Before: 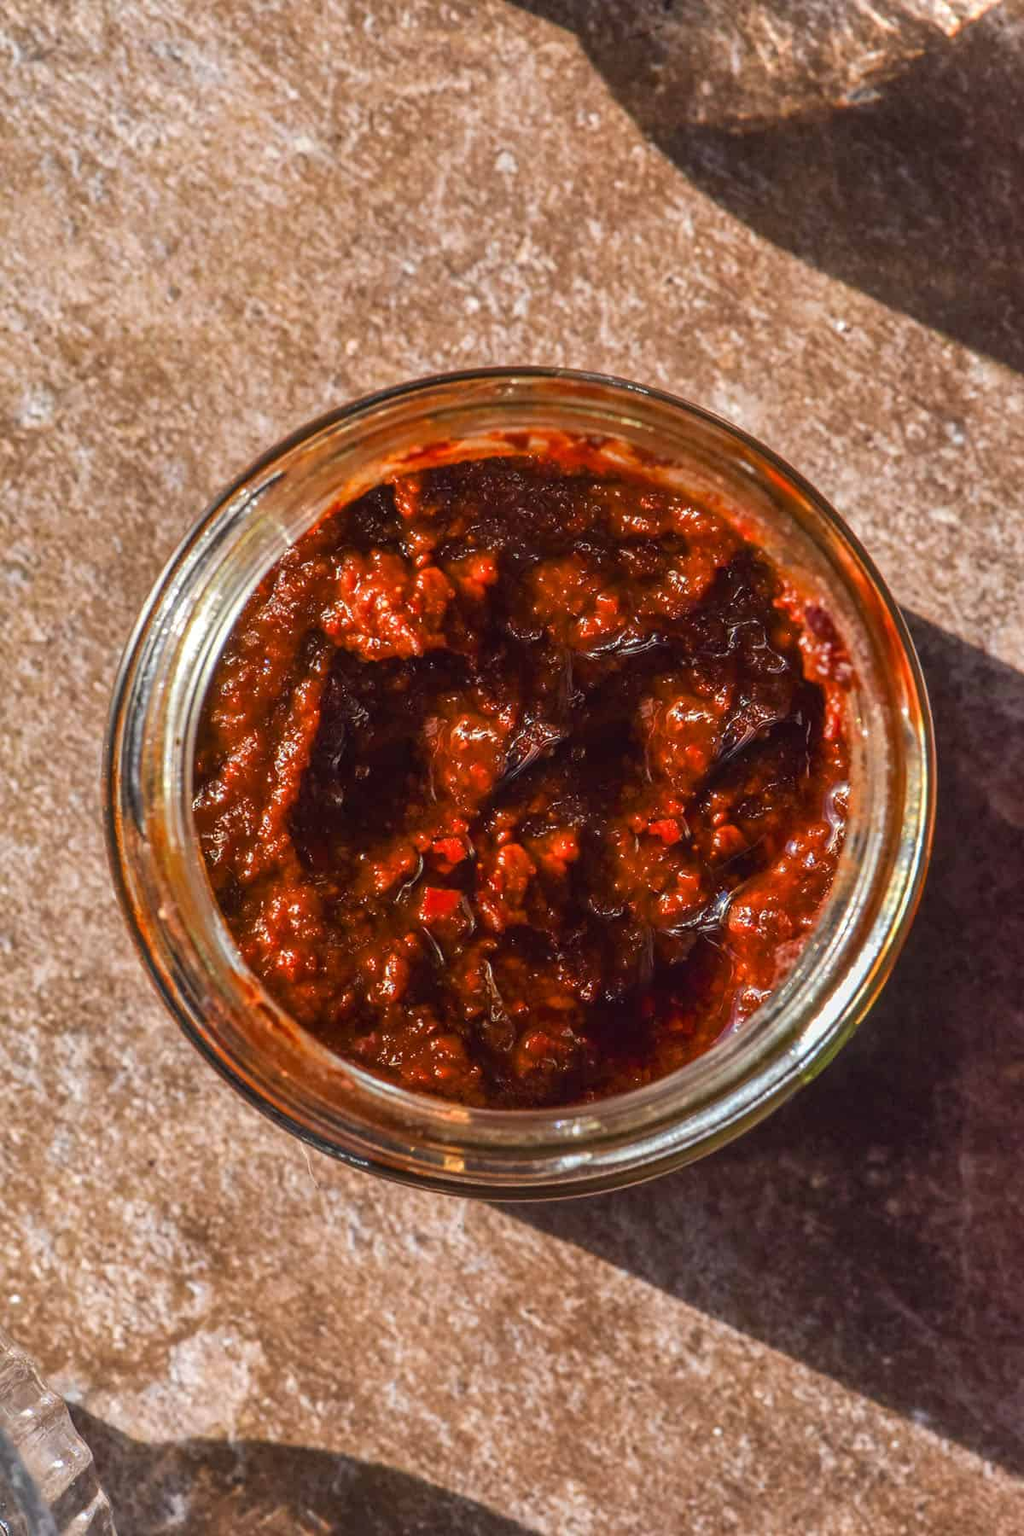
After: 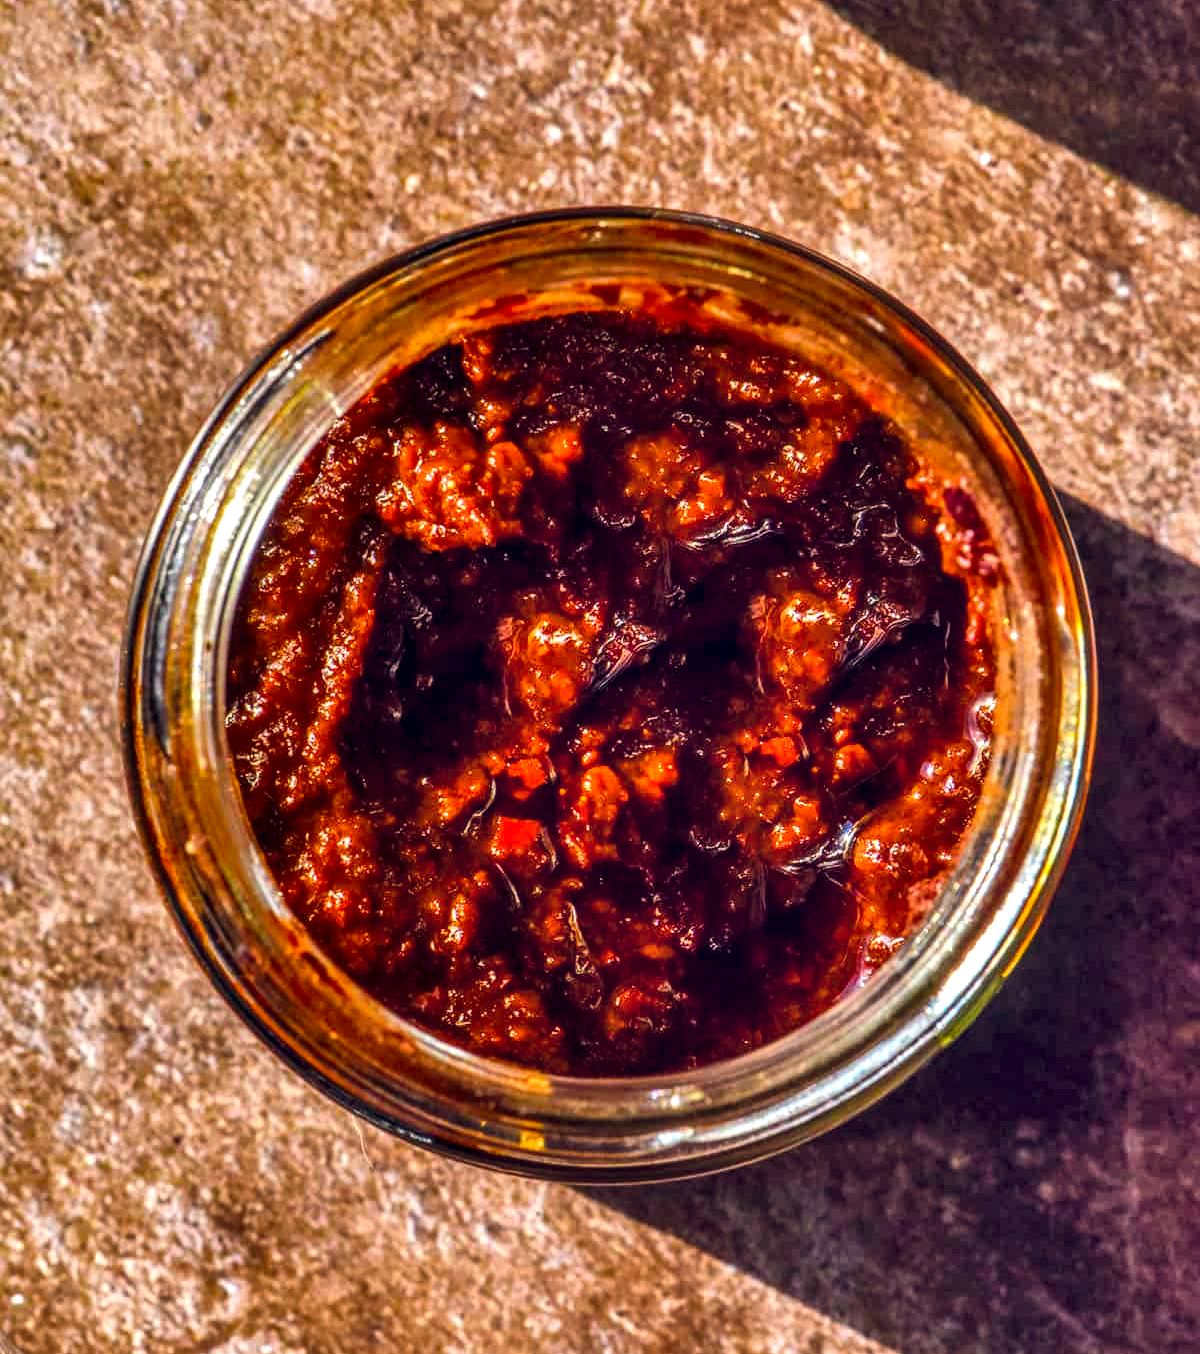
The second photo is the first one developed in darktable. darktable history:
crop and rotate: top 12.397%, bottom 12.348%
color balance rgb: power › luminance -9.096%, global offset › luminance 0.401%, global offset › chroma 0.201%, global offset › hue 254.43°, linear chroma grading › global chroma 0.746%, perceptual saturation grading › global saturation 29.586%, global vibrance 44.648%
shadows and highlights: soften with gaussian
local contrast: highlights 60%, shadows 64%, detail 160%
